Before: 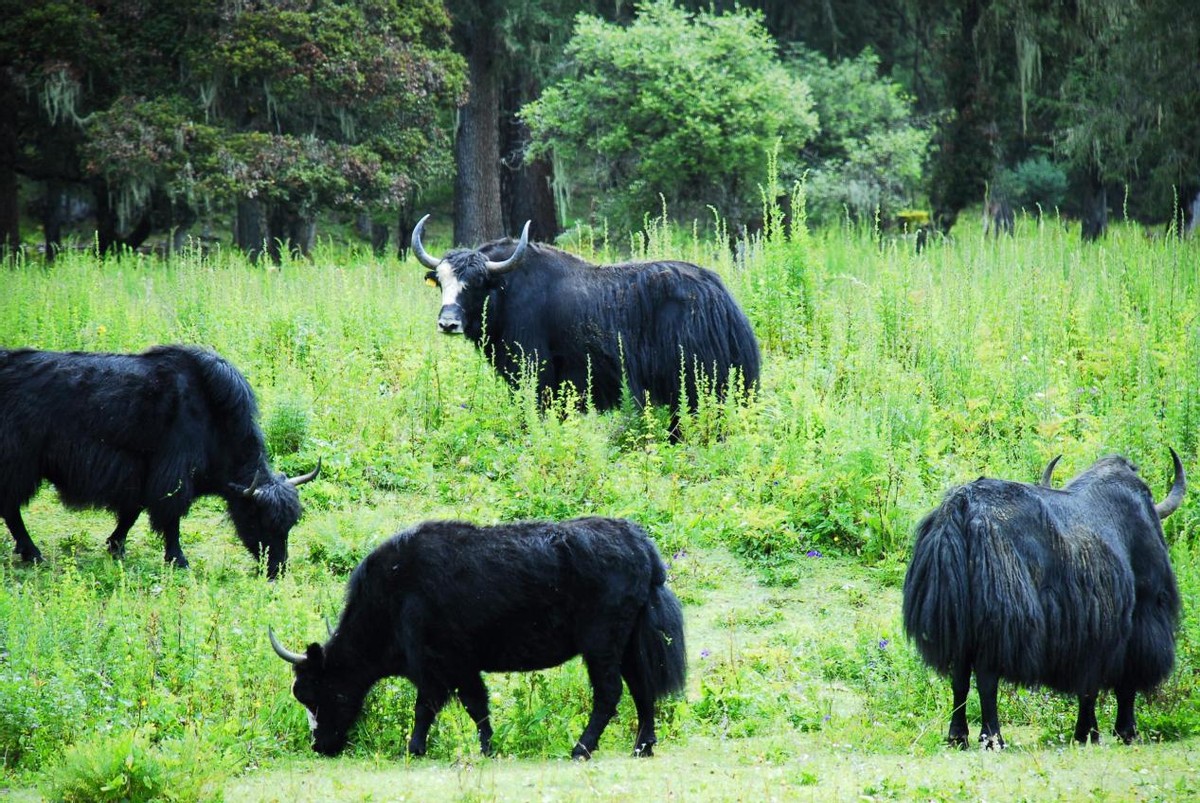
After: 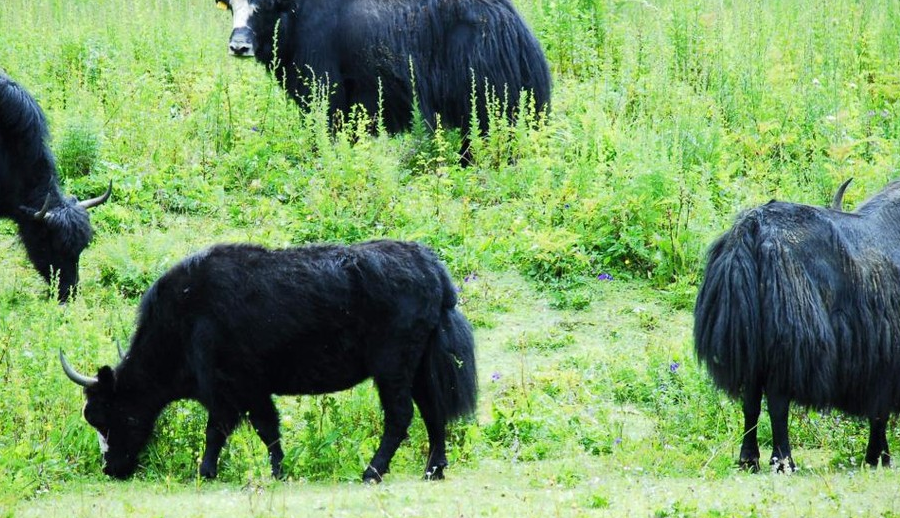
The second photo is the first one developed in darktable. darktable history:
crop and rotate: left 17.467%, top 34.535%, right 7.519%, bottom 0.84%
